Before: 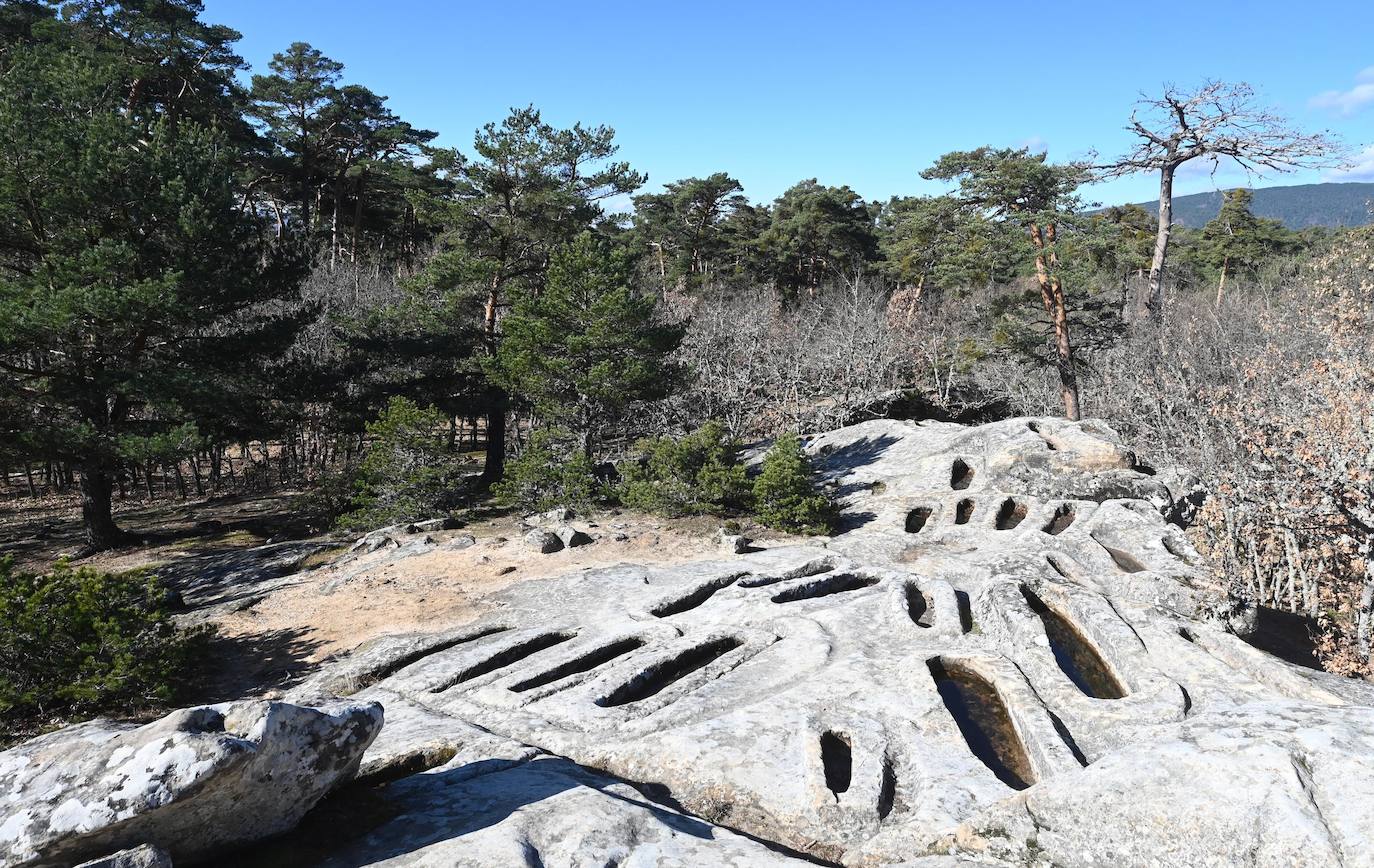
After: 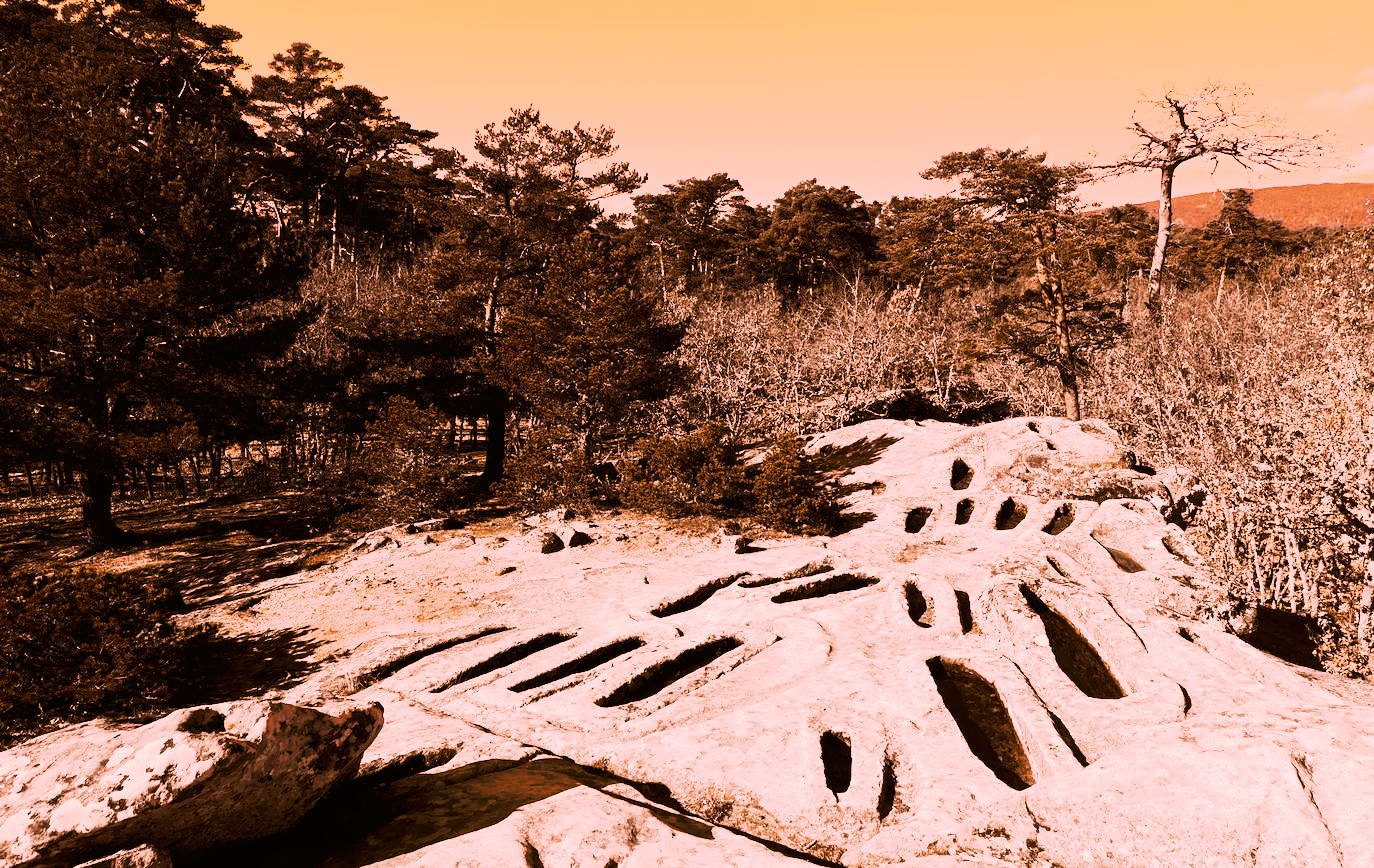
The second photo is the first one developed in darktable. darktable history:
tone curve: curves: ch0 [(0, 0) (0.003, 0.002) (0.011, 0.004) (0.025, 0.005) (0.044, 0.009) (0.069, 0.013) (0.1, 0.017) (0.136, 0.036) (0.177, 0.066) (0.224, 0.102) (0.277, 0.143) (0.335, 0.197) (0.399, 0.268) (0.468, 0.389) (0.543, 0.549) (0.623, 0.714) (0.709, 0.801) (0.801, 0.854) (0.898, 0.9) (1, 1)], preserve colors none
color look up table: target L [59.37, 71.86, 59.86, 74.93, 80.21, 59.21, 51.15, 52.45, 45.33, 38.93, 43.11, 32.93, 21.63, 74.39, 72.48, 52.31, 53.17, 51.95, 56.29, 44.72, 42.55, 44.85, 36.48, 18.93, 0.485, 96.66, 85.22, 73.62, 76.96, 70.48, 67.55, 68.89, 53.76, 65.13, 70.6, 66.5, 52.03, 34.85, 61.85, 28.51, 16.8, 40.93, 14.16, 74.21, 87.41, 68.12, 68.95, 65.73, 51.55], target a [33.06, 39.78, 36.13, 42.76, 34.73, 28.77, 22.41, 16.2, 19.72, 20.83, 13.35, 16.99, 21.41, 41.39, 38.75, 16.76, 18.17, 15.91, 20.97, 17.35, 15.29, 17.01, 19.38, 18.61, 1.932, 13.11, 29.41, 40.93, 35.3, 37.42, 40.94, 34.57, 12.59, 35.08, 31.82, 36.19, 16.87, 20.21, 35.62, 22.05, 12.74, 17.5, 11.19, 41.6, 38.61, 39.27, 36.24, 33.94, 17.25], target b [41.35, 26.99, 42.22, 27.1, 26.78, 38.35, 40.58, 32.29, 41.89, 40.33, 28, 27.89, 27.8, 27.48, 22.72, 34.24, 38.85, 26.74, 38.62, 41.45, 33.93, 41.37, 38.65, 25.43, 0.765, 5.88, 30.69, 29.93, 35.21, 27.07, 24.12, 46.21, 14.84, 42.66, 47.81, 43.45, 38.04, 37.41, 42.12, 29.79, 19.14, 41.33, 21.5, 28.71, 30.54, 24.91, 36.07, 20.45, 39.01], num patches 49
